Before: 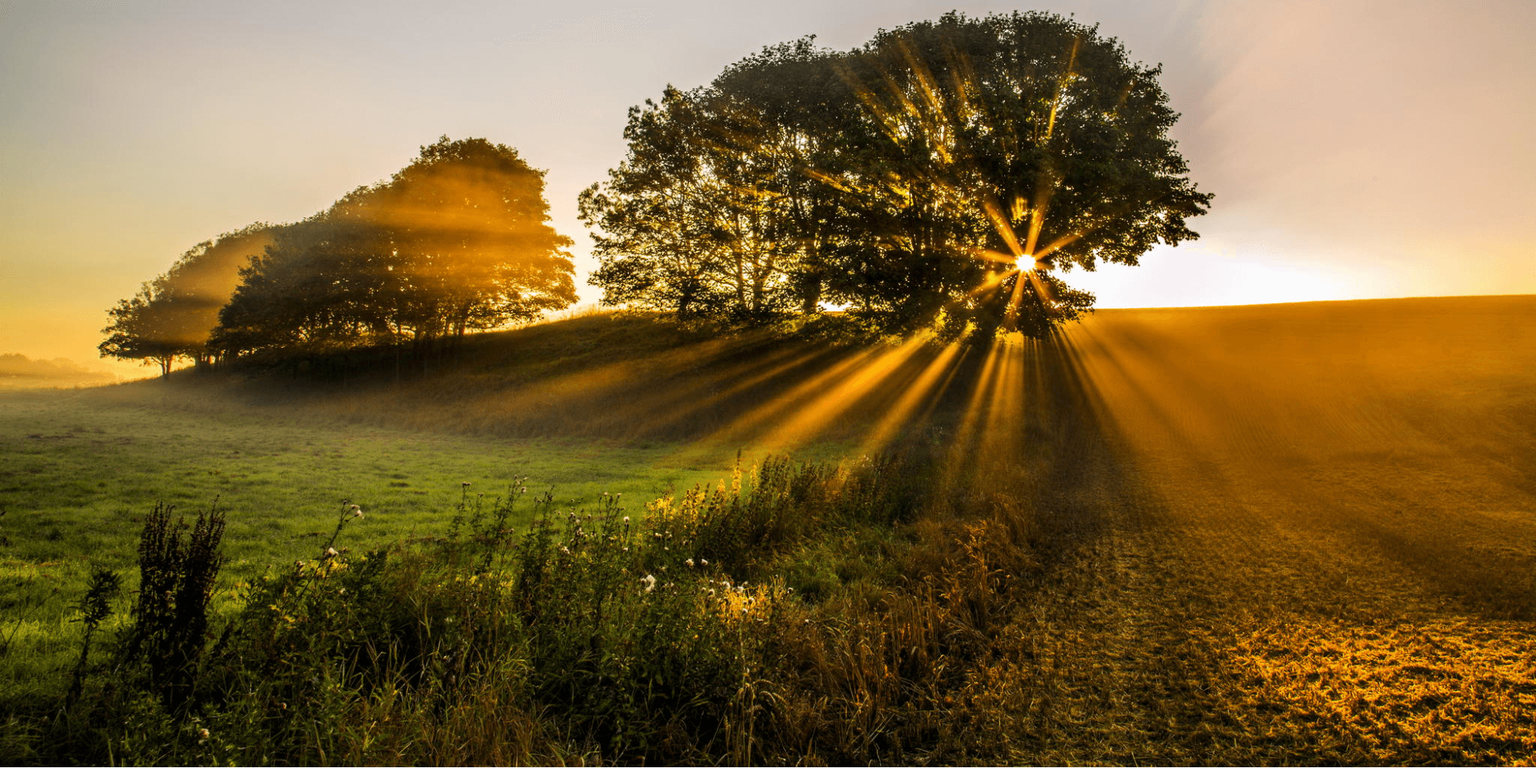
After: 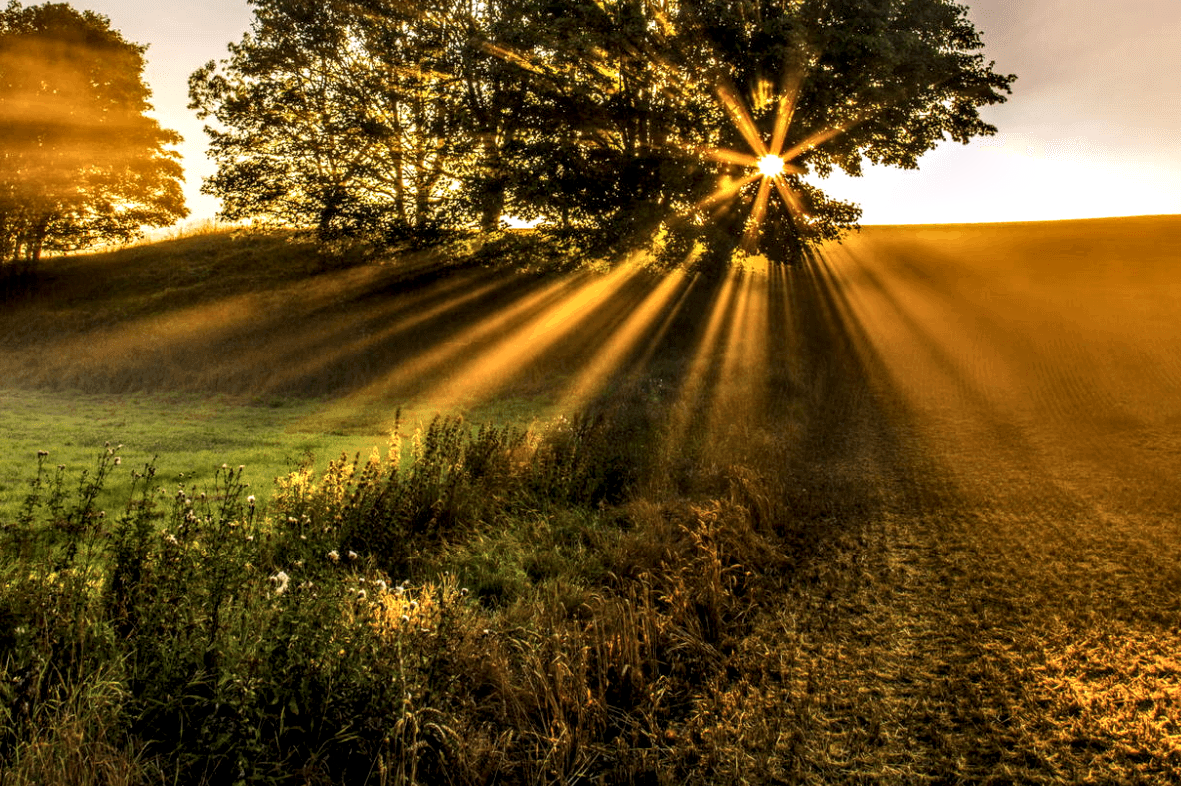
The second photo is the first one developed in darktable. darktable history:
crop and rotate: left 28.256%, top 17.734%, right 12.656%, bottom 3.573%
local contrast: detail 150%
